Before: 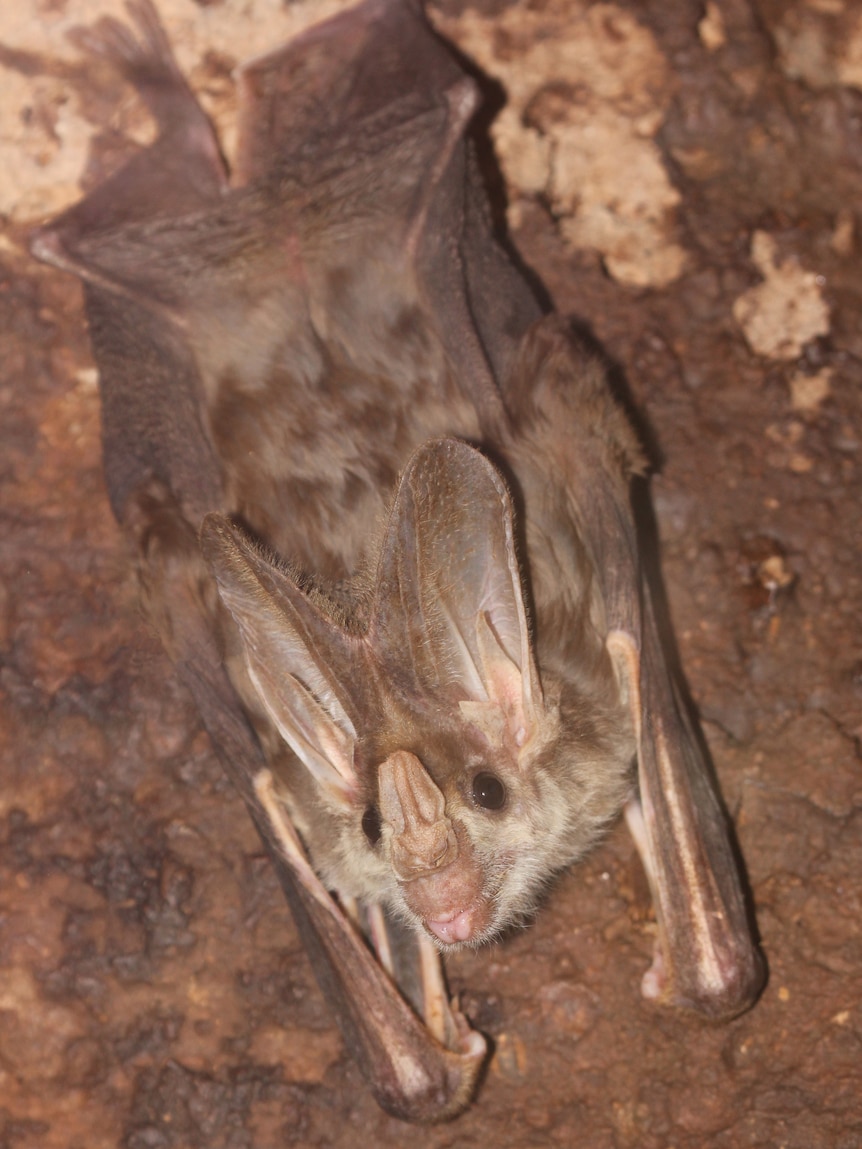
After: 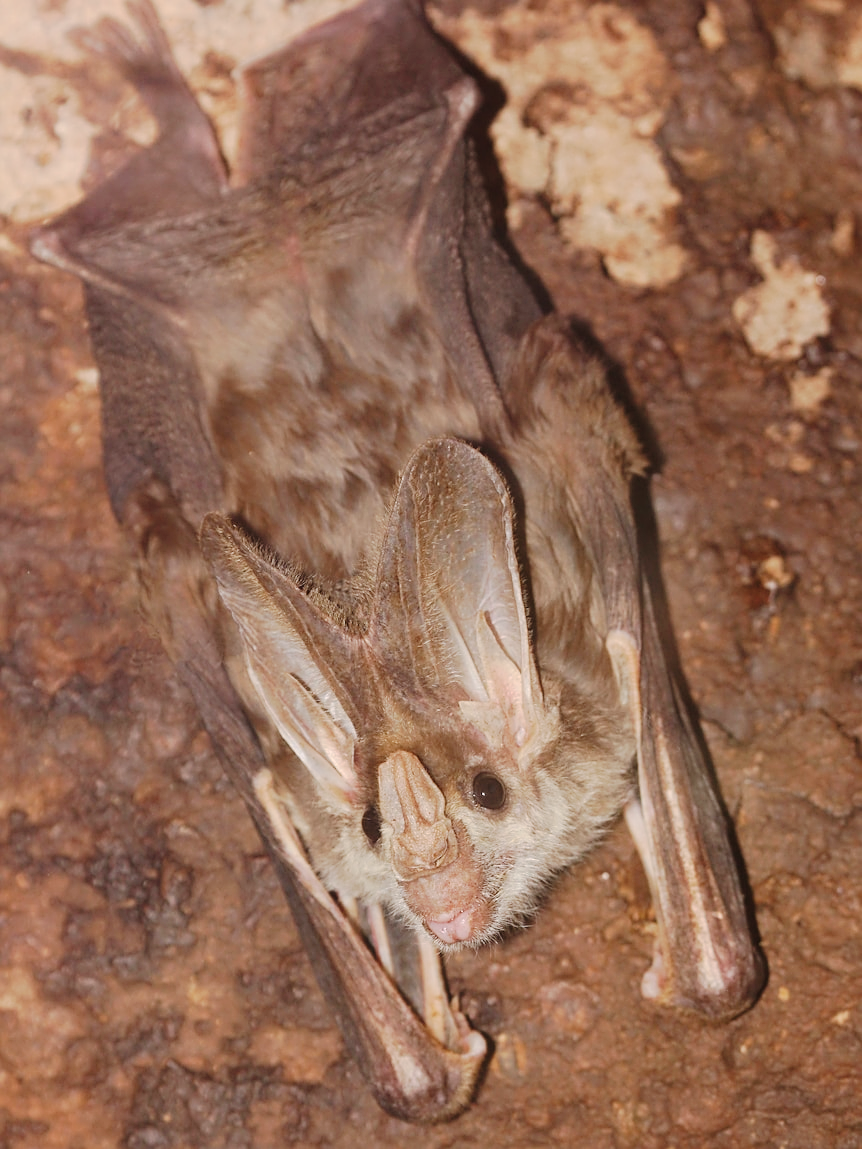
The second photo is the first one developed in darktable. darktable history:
sharpen: amount 0.55
tone curve: curves: ch0 [(0, 0) (0.003, 0.009) (0.011, 0.013) (0.025, 0.022) (0.044, 0.039) (0.069, 0.055) (0.1, 0.077) (0.136, 0.113) (0.177, 0.158) (0.224, 0.213) (0.277, 0.289) (0.335, 0.367) (0.399, 0.451) (0.468, 0.532) (0.543, 0.615) (0.623, 0.696) (0.709, 0.755) (0.801, 0.818) (0.898, 0.893) (1, 1)], preserve colors none
tone equalizer: on, module defaults
exposure: compensate highlight preservation false
